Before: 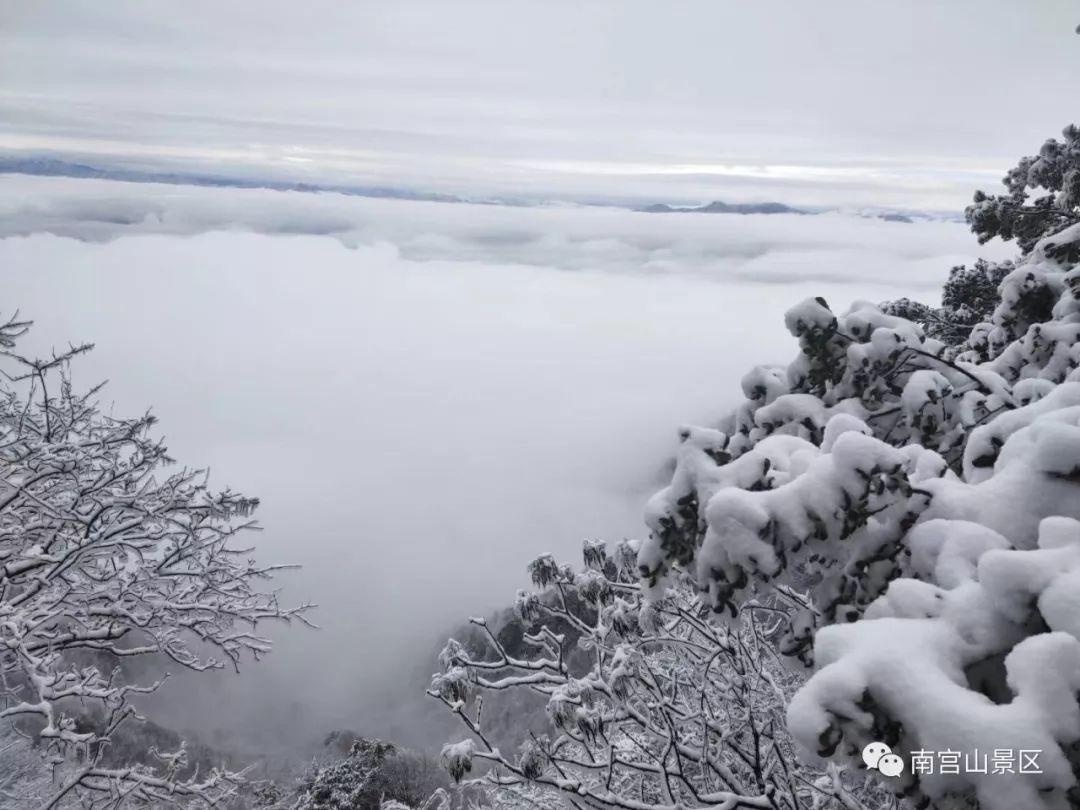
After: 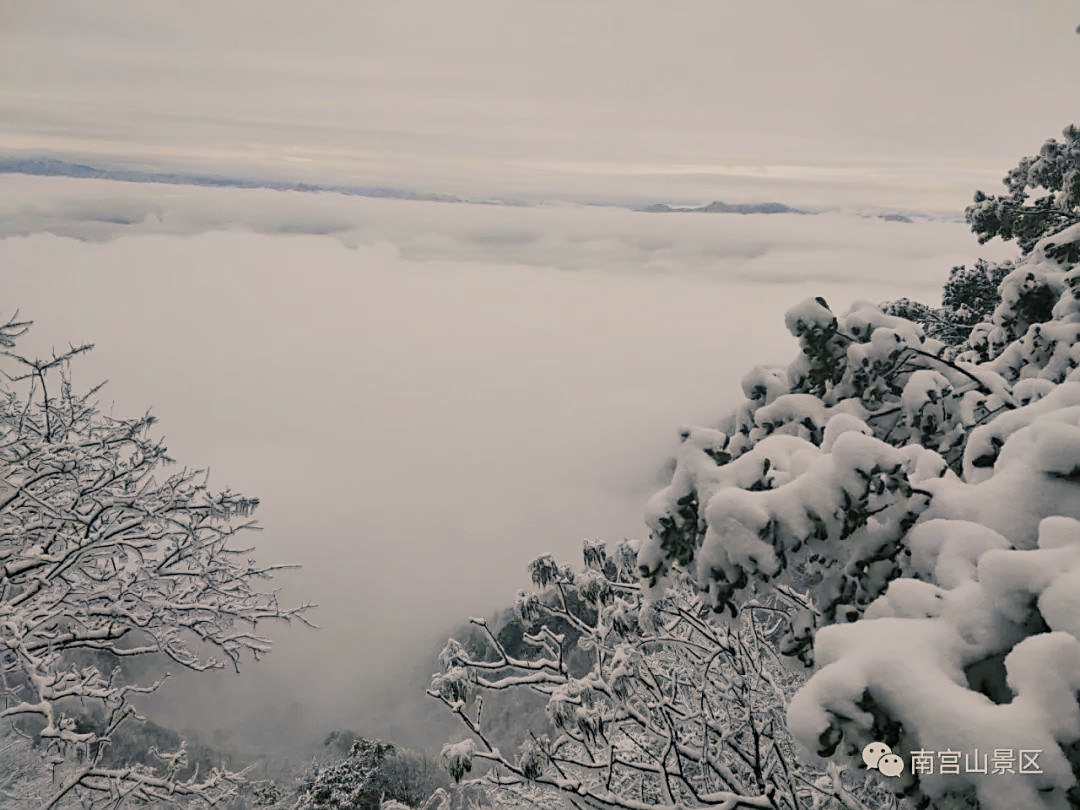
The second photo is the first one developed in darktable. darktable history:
sharpen: on, module defaults
filmic rgb: black relative exposure -7.65 EV, white relative exposure 4.56 EV, hardness 3.61
color balance rgb: shadows lift › chroma 5.41%, shadows lift › hue 240°, highlights gain › chroma 3.74%, highlights gain › hue 60°, saturation formula JzAzBz (2021)
color balance: mode lift, gamma, gain (sRGB), lift [1.04, 1, 1, 0.97], gamma [1.01, 1, 1, 0.97], gain [0.96, 1, 1, 0.97]
